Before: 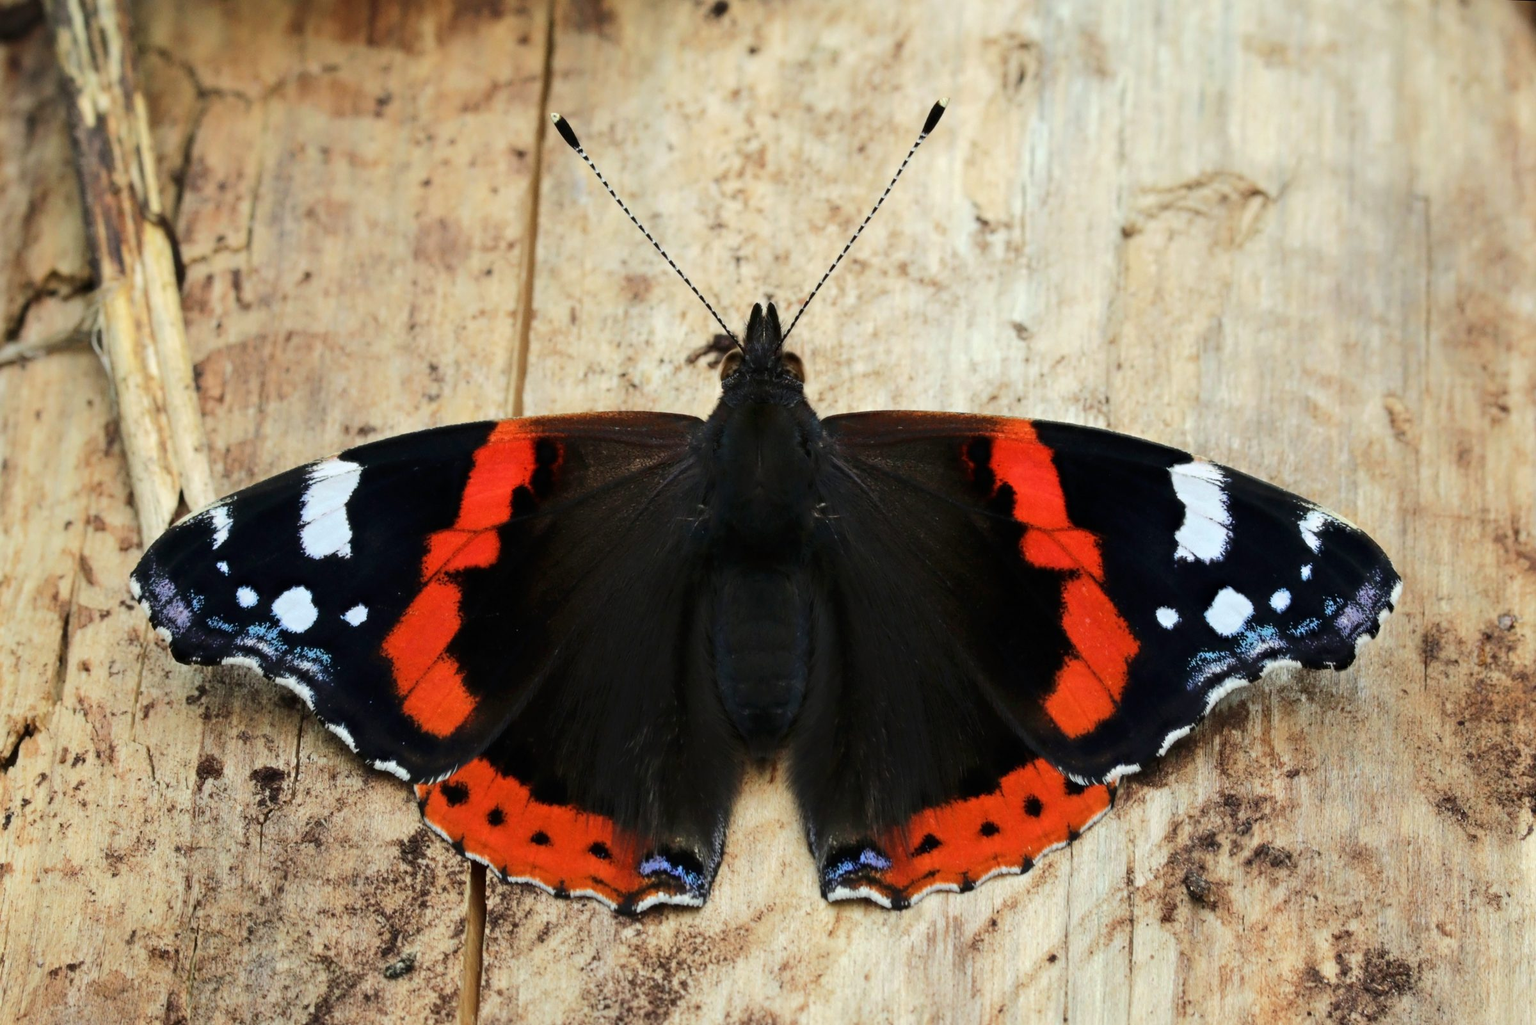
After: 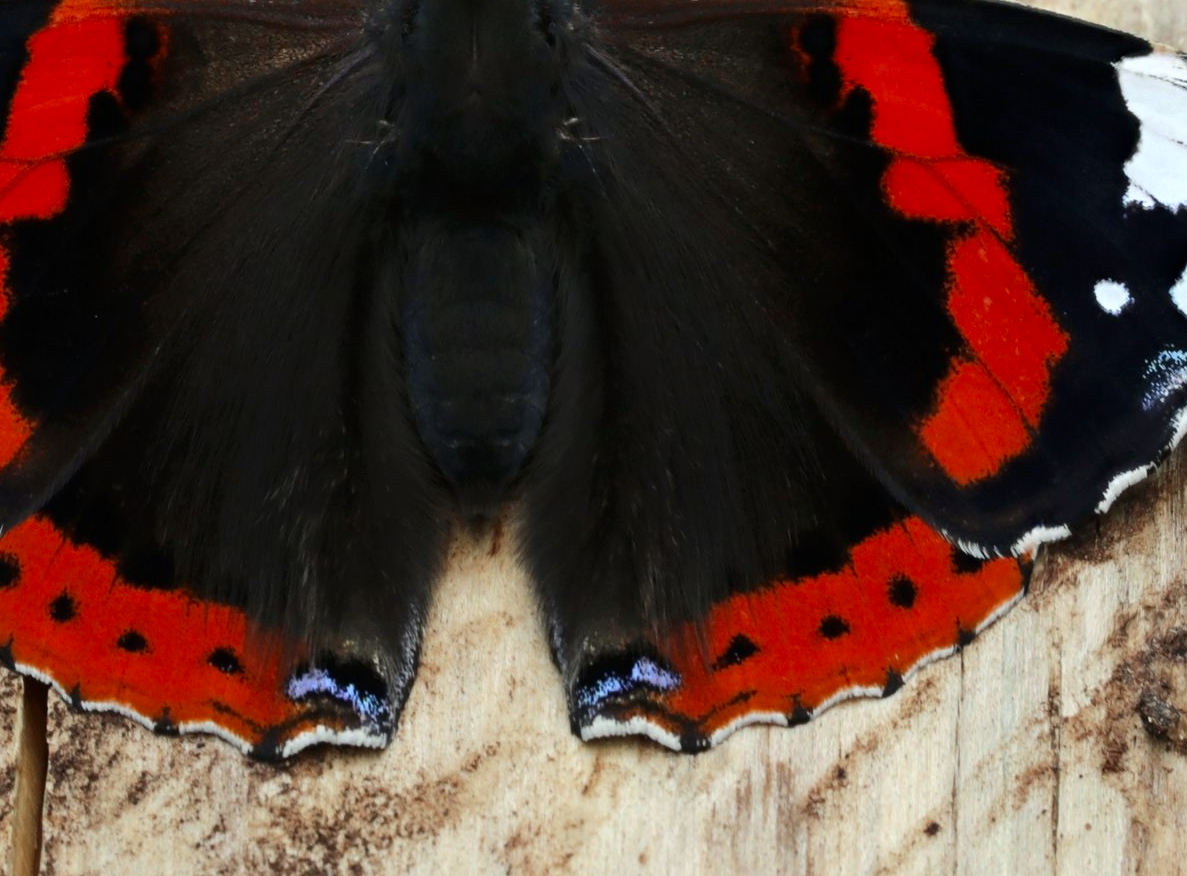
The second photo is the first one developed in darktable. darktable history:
color zones: curves: ch0 [(0, 0.5) (0.125, 0.4) (0.25, 0.5) (0.375, 0.4) (0.5, 0.4) (0.625, 0.6) (0.75, 0.6) (0.875, 0.5)]; ch1 [(0, 0.4) (0.125, 0.5) (0.25, 0.4) (0.375, 0.4) (0.5, 0.4) (0.625, 0.4) (0.75, 0.5) (0.875, 0.4)]; ch2 [(0, 0.6) (0.125, 0.5) (0.25, 0.5) (0.375, 0.6) (0.5, 0.6) (0.625, 0.5) (0.75, 0.5) (0.875, 0.5)]
crop: left 29.672%, top 41.786%, right 20.851%, bottom 3.487%
